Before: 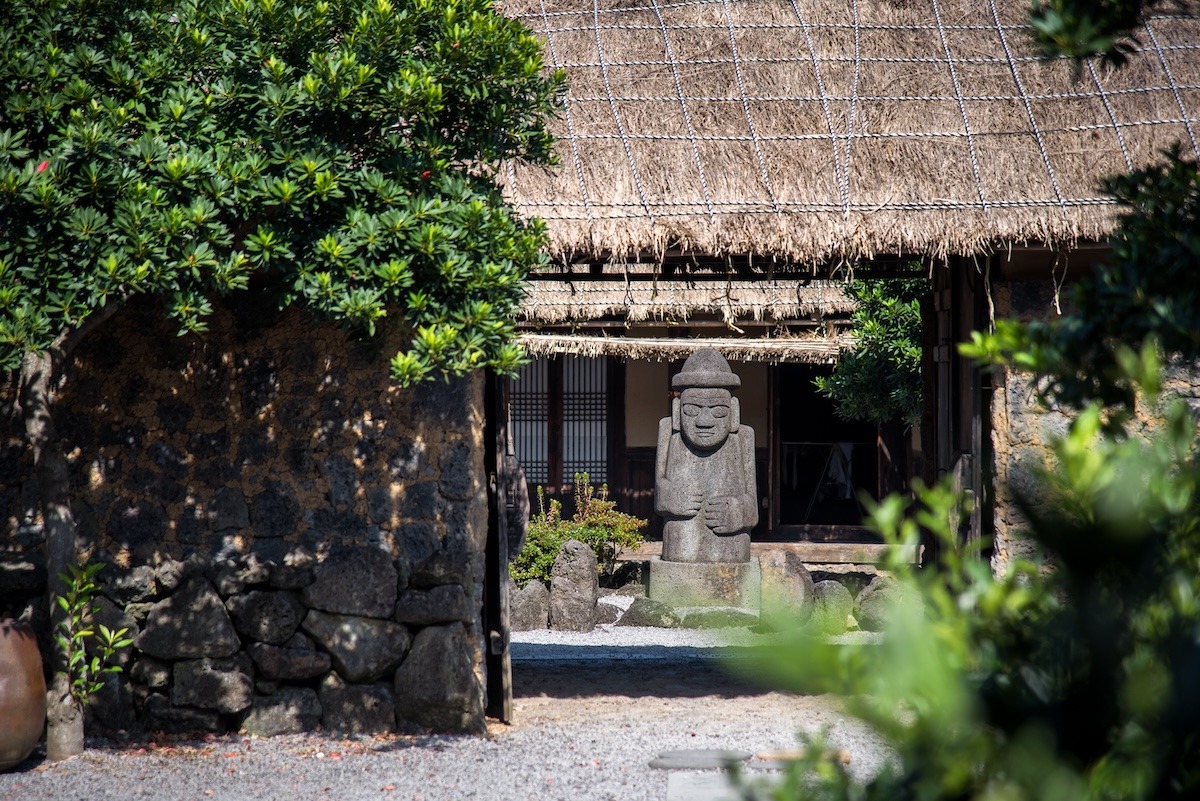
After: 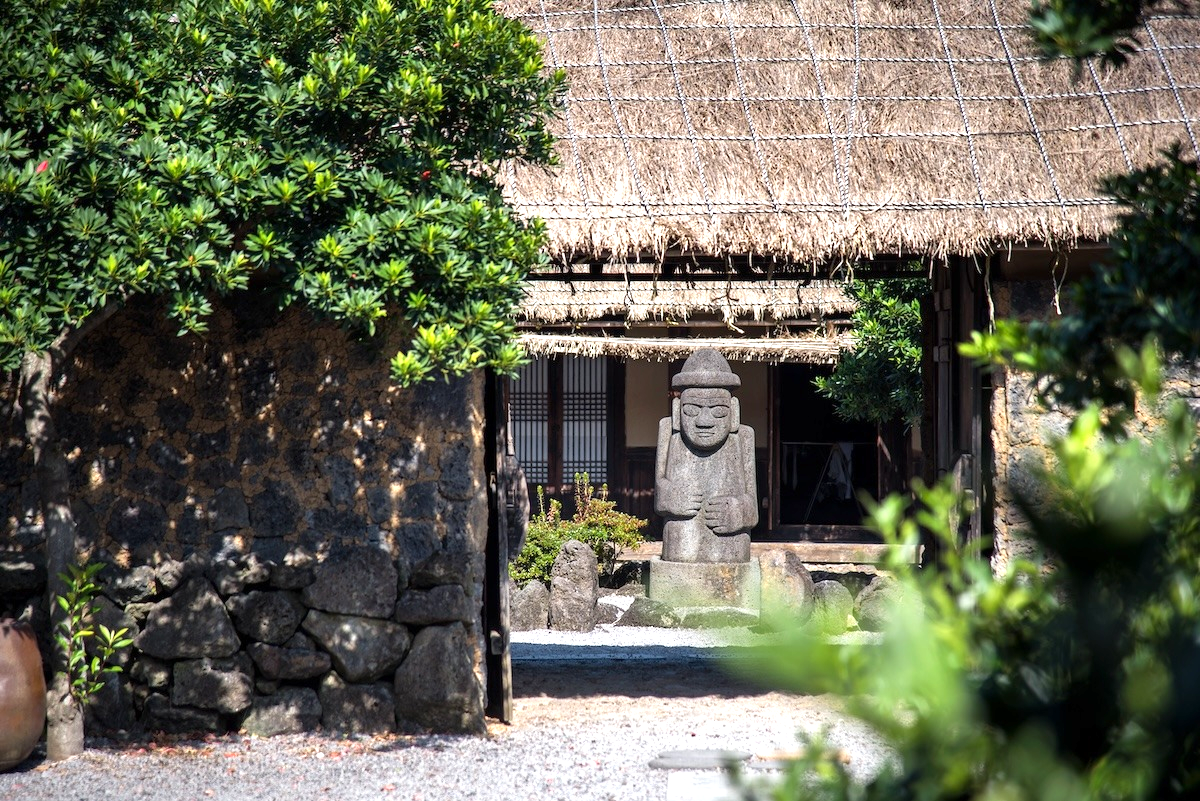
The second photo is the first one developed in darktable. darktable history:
exposure: exposure 0.658 EV, compensate highlight preservation false
